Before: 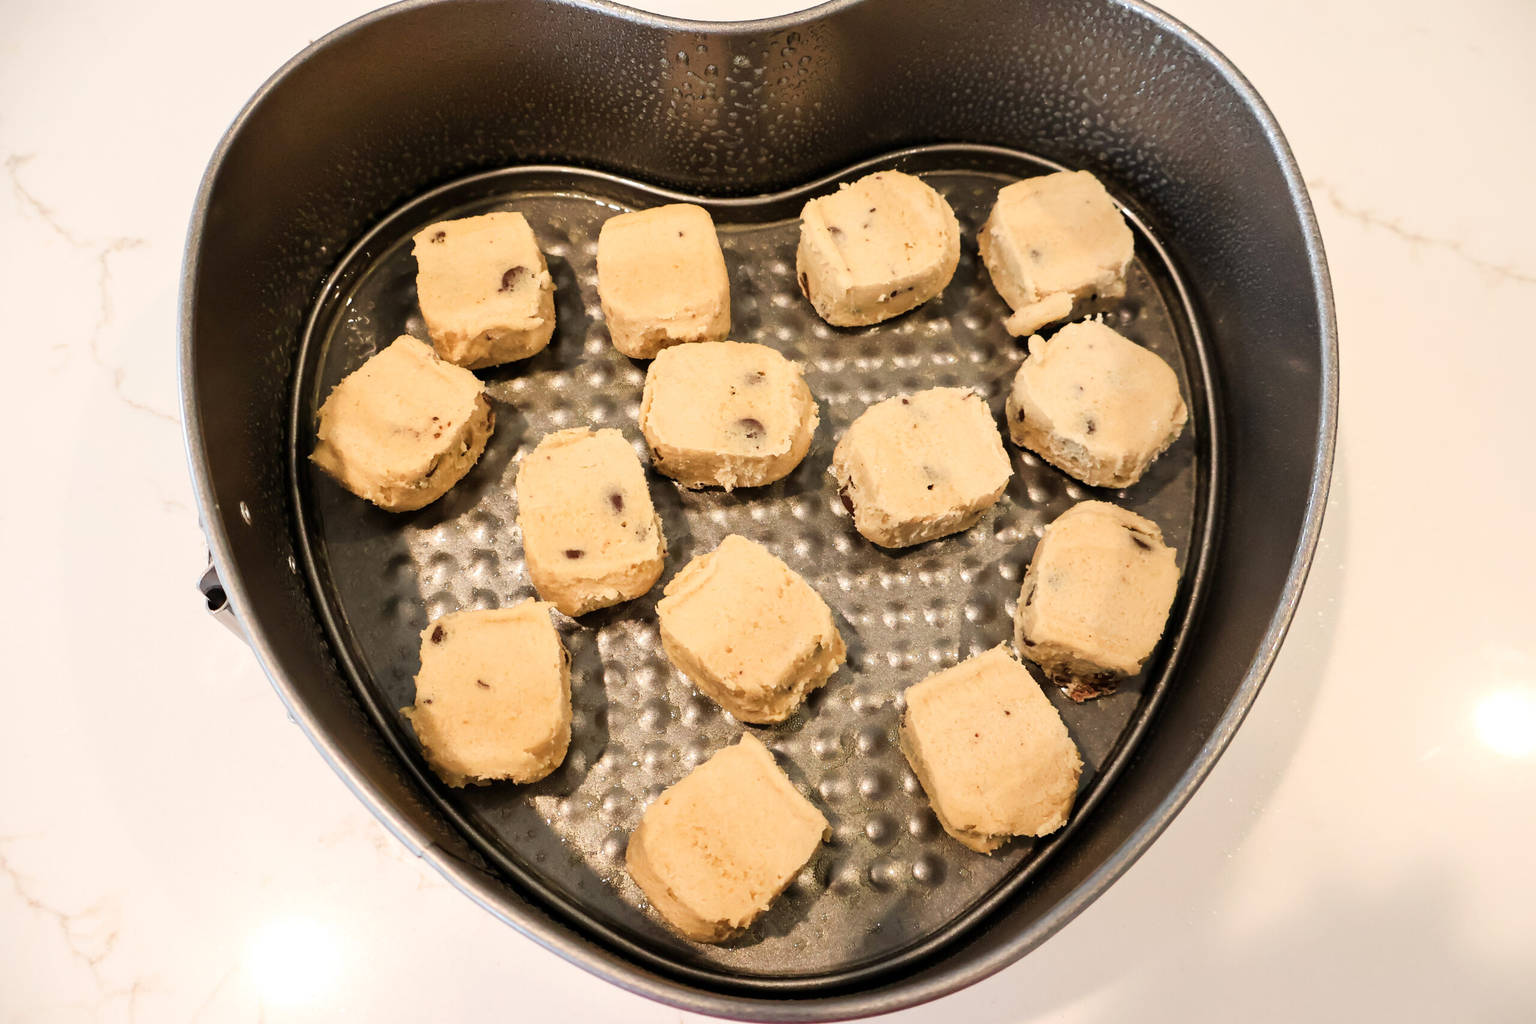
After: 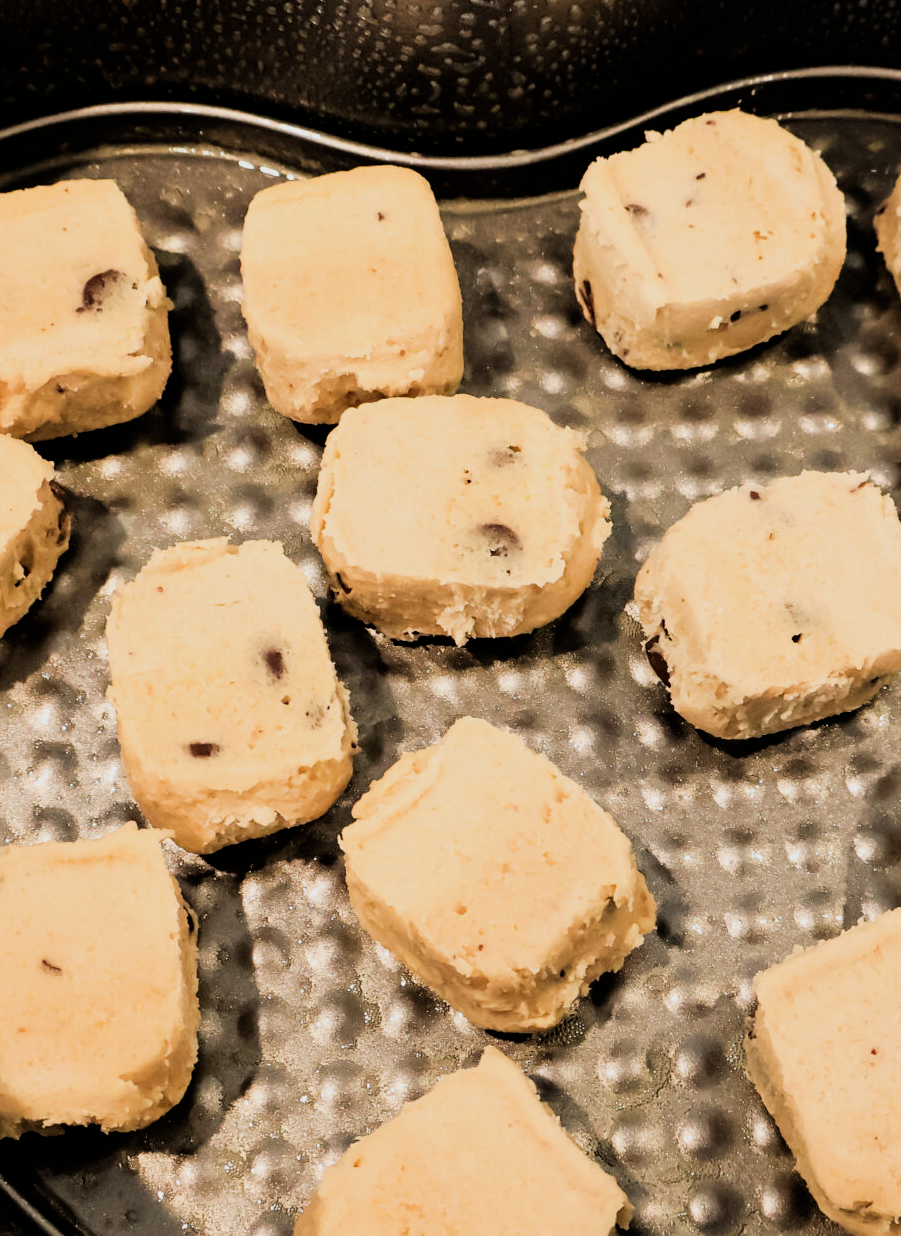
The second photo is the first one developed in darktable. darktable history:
crop and rotate: left 29.476%, top 10.214%, right 35.32%, bottom 17.333%
filmic rgb: black relative exposure -5 EV, white relative exposure 3.5 EV, hardness 3.19, contrast 1.2, highlights saturation mix -50%
